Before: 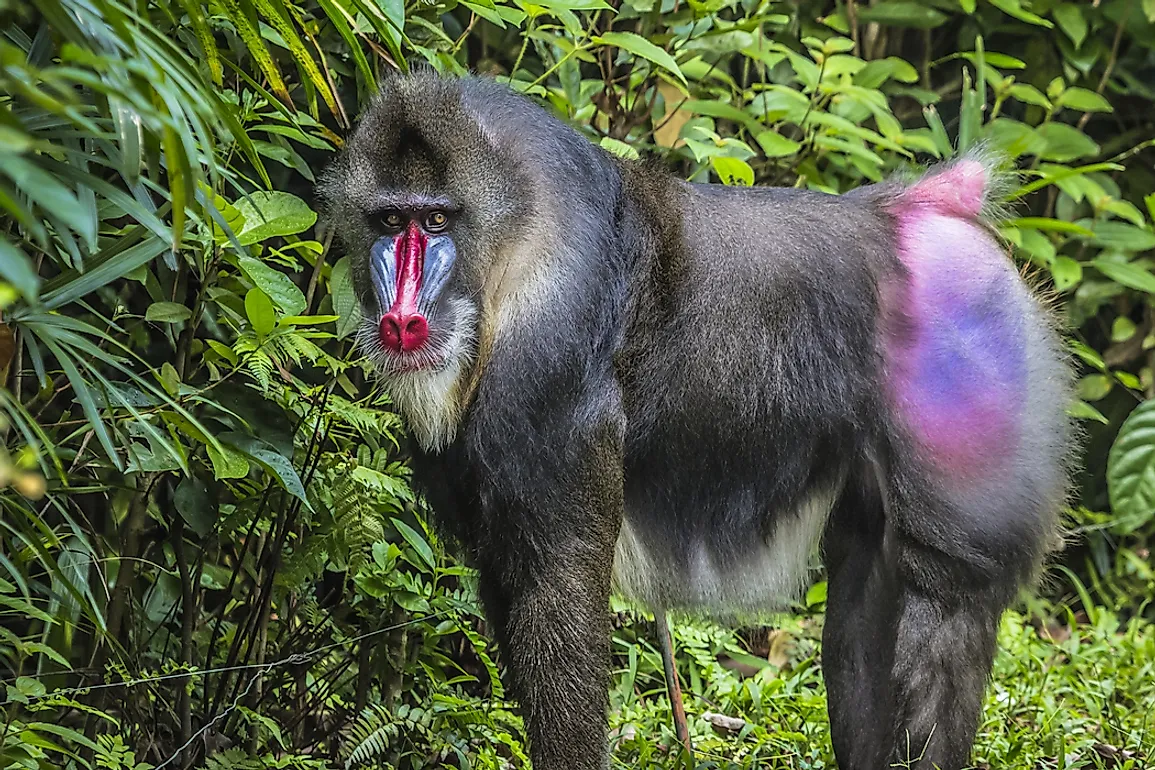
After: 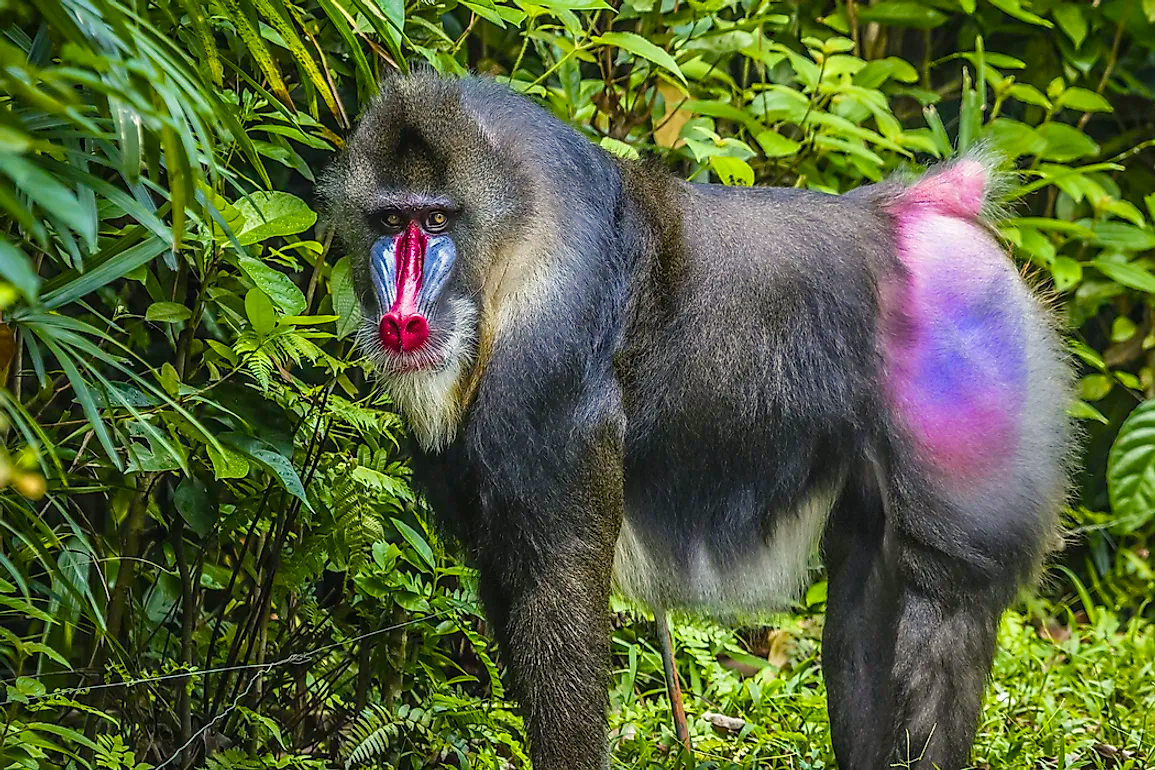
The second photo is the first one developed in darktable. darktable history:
tone equalizer: edges refinement/feathering 500, mask exposure compensation -1.57 EV, preserve details no
color balance rgb: shadows lift › chroma 1.032%, shadows lift › hue 214.18°, highlights gain › luminance 6.485%, highlights gain › chroma 2.529%, highlights gain › hue 89.27°, linear chroma grading › global chroma 14.69%, perceptual saturation grading › global saturation 20%, perceptual saturation grading › highlights -25.545%, perceptual saturation grading › shadows 50.167%
